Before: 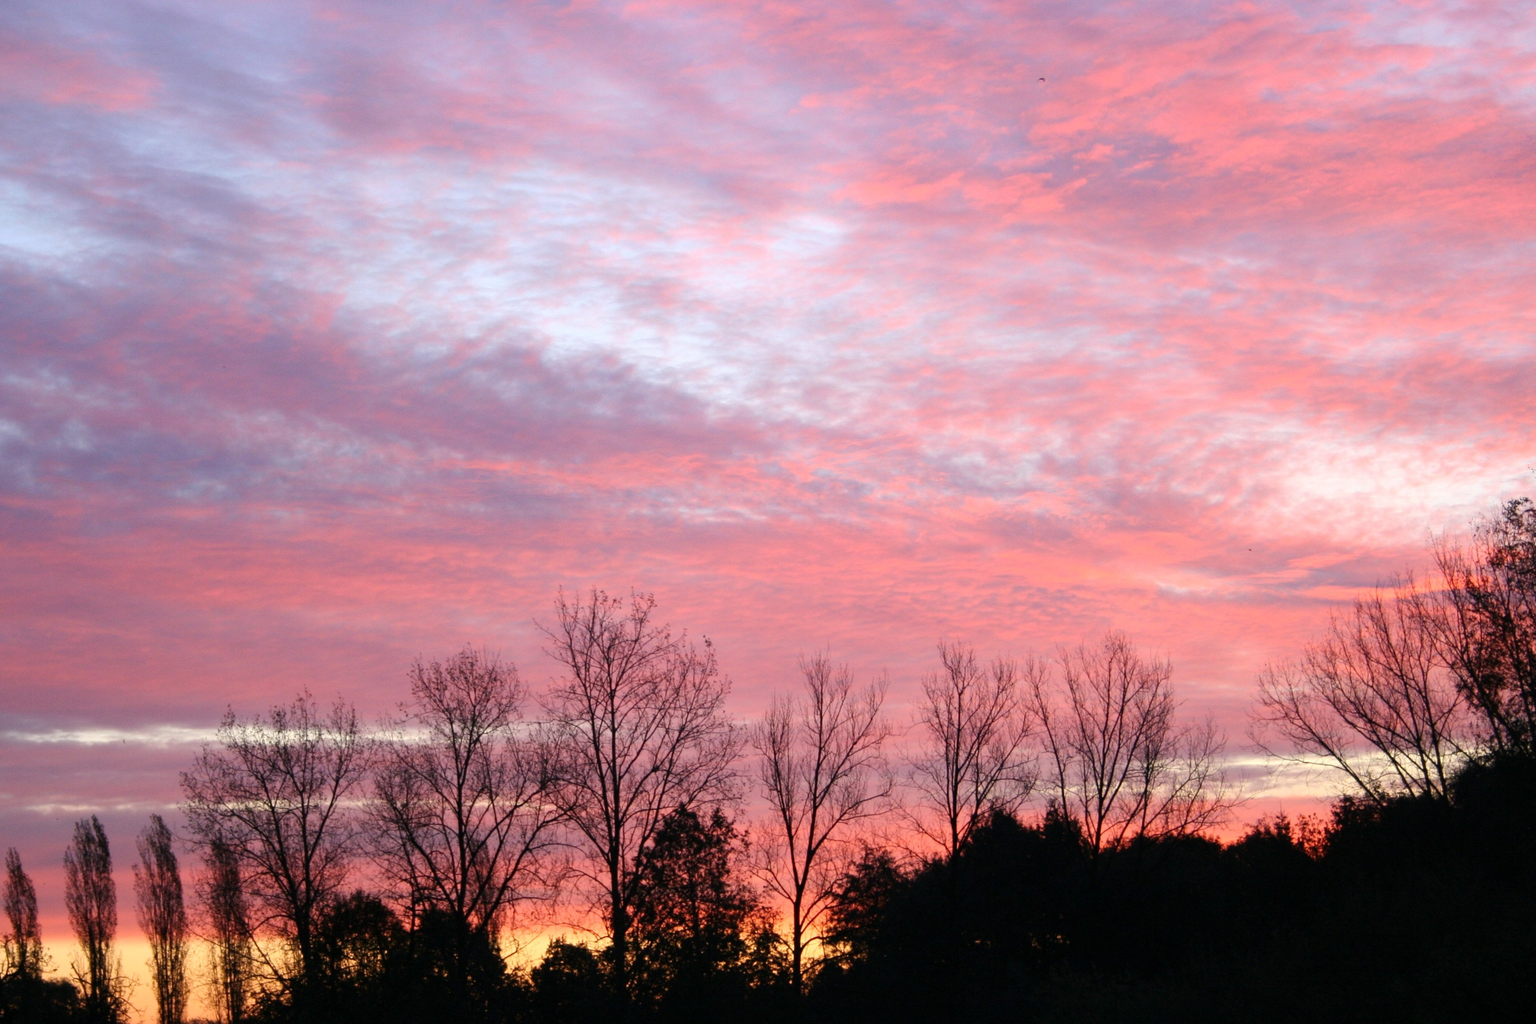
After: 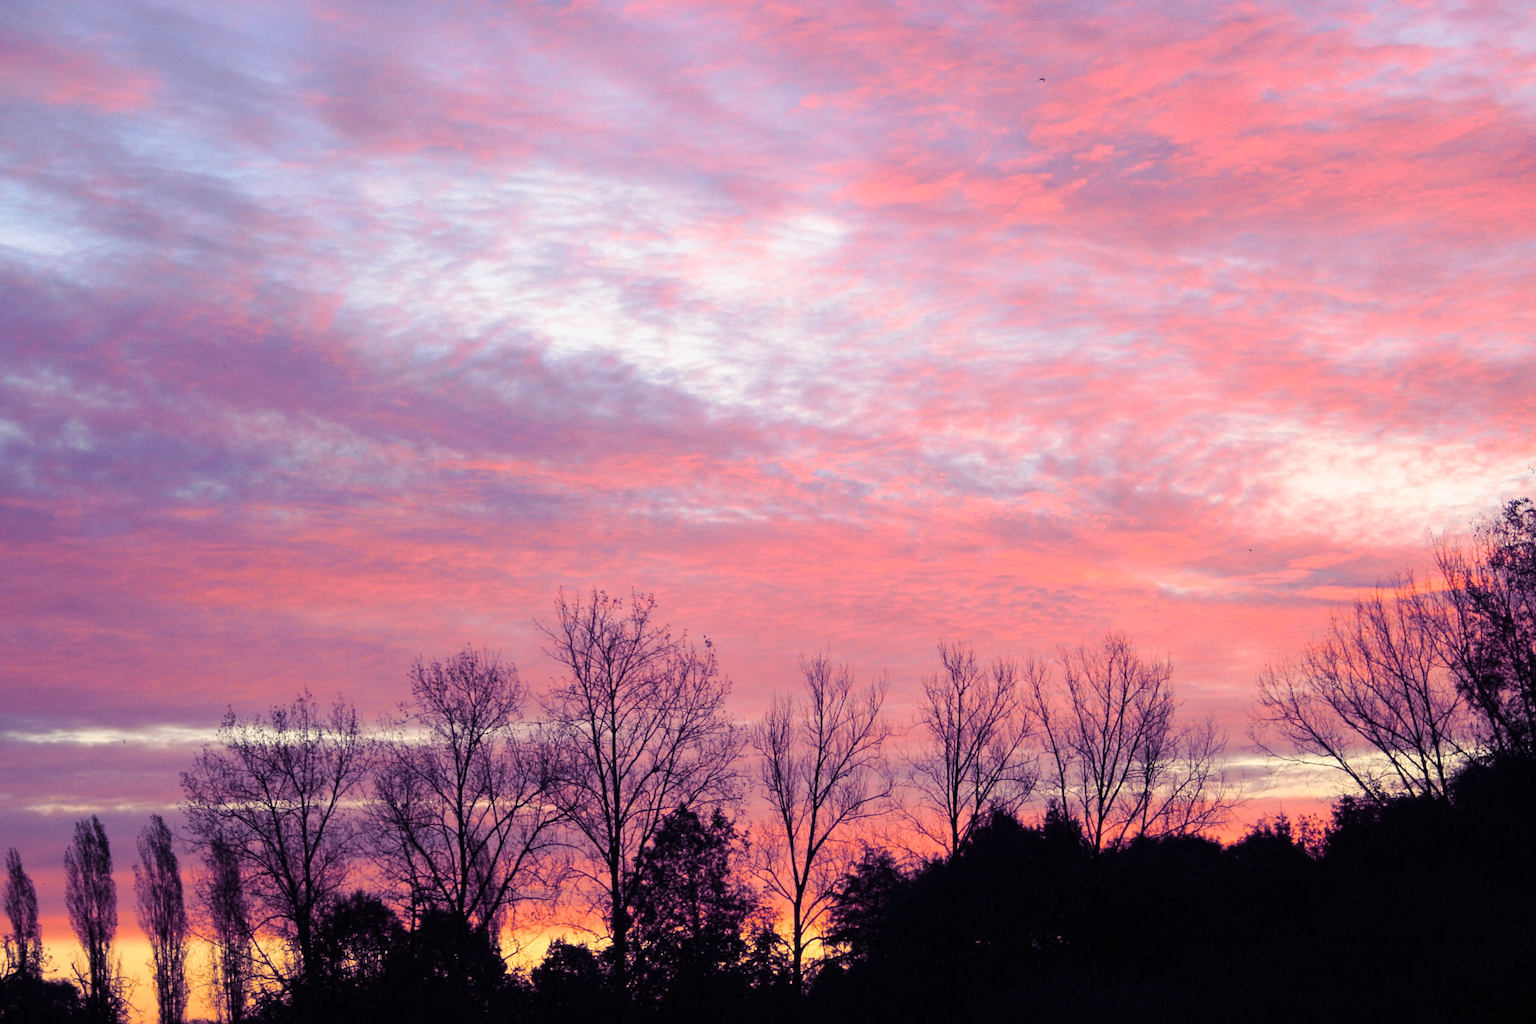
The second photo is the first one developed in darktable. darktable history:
sharpen: amount 0.2
split-toning: shadows › hue 255.6°, shadows › saturation 0.66, highlights › hue 43.2°, highlights › saturation 0.68, balance -50.1
color balance rgb: perceptual saturation grading › global saturation 10%, global vibrance 10%
